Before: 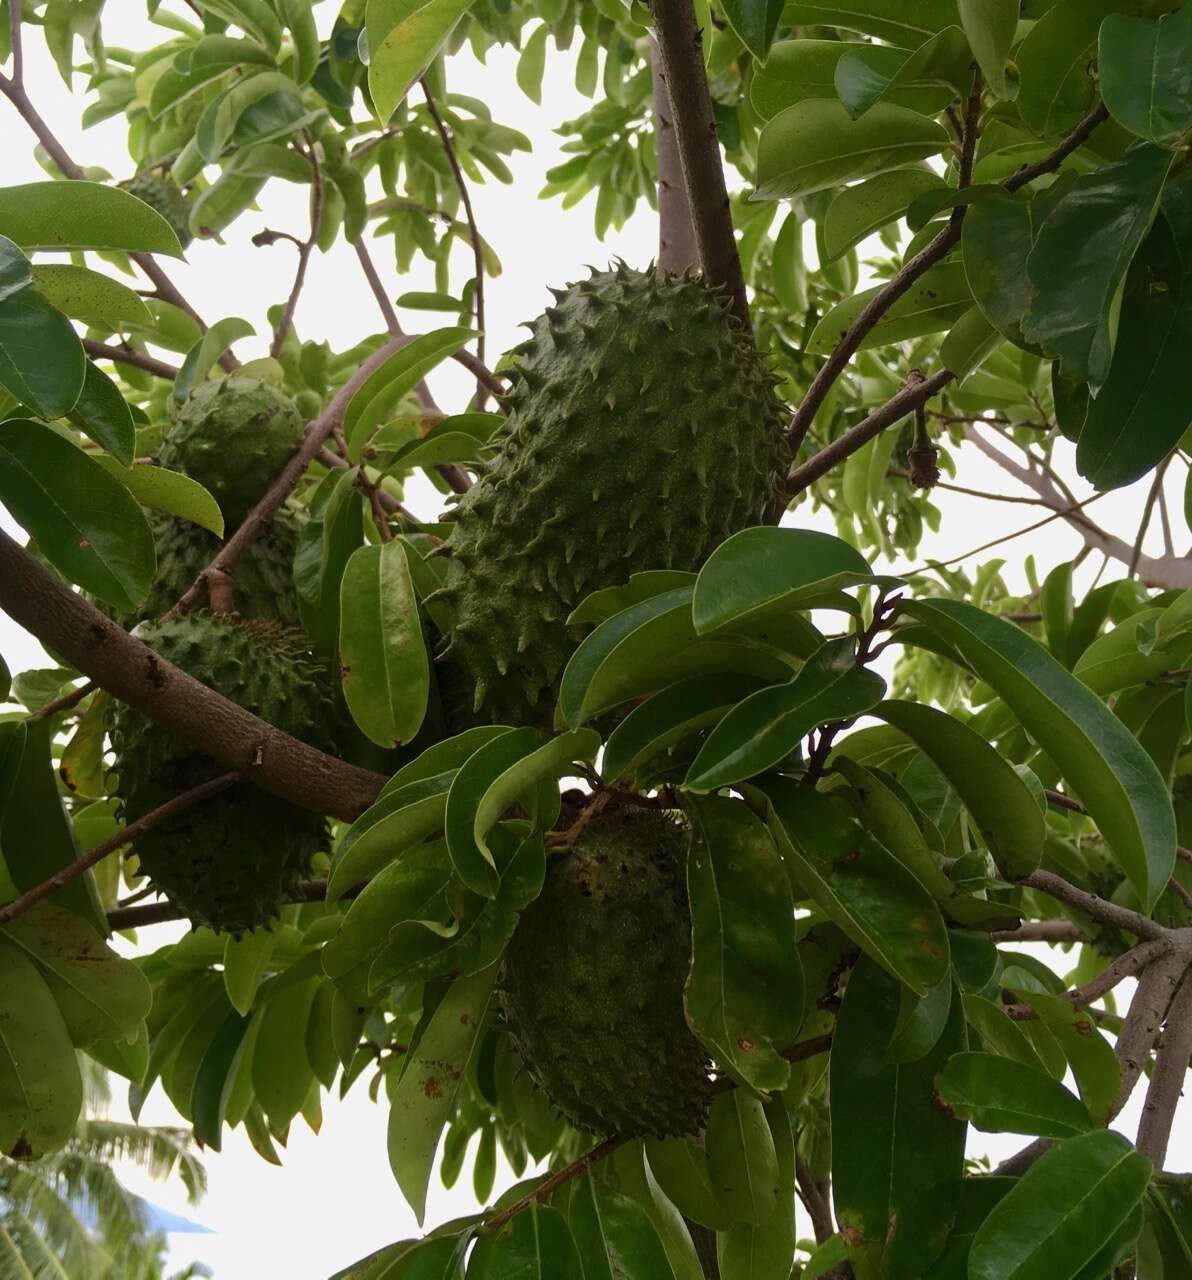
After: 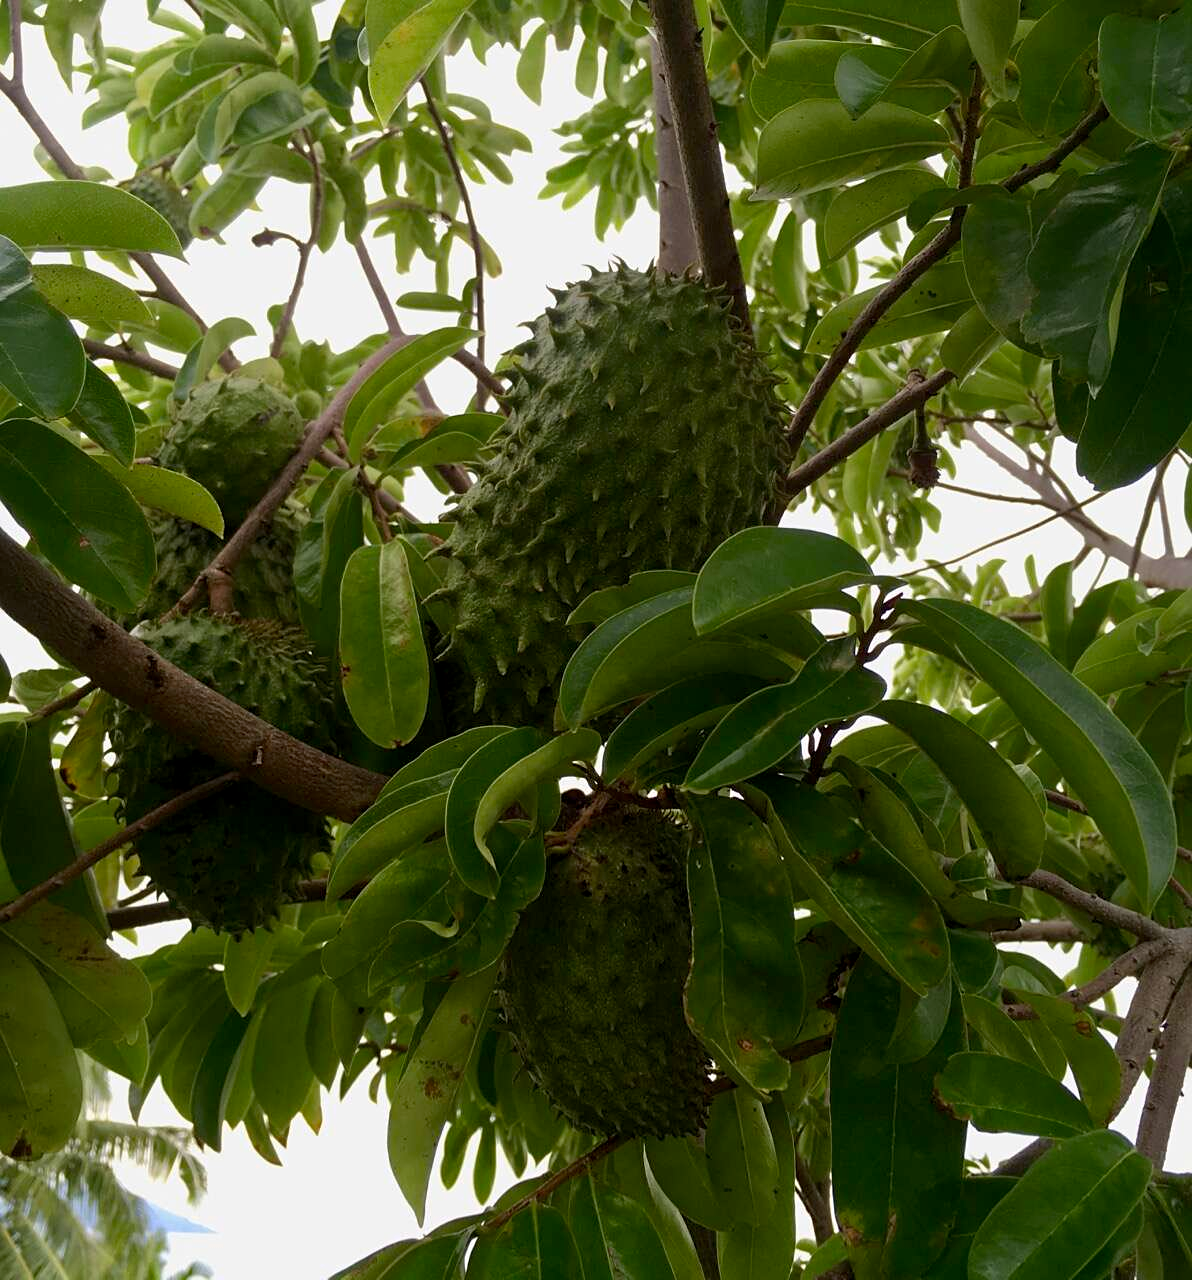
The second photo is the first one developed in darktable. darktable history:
sharpen: amount 0.208
